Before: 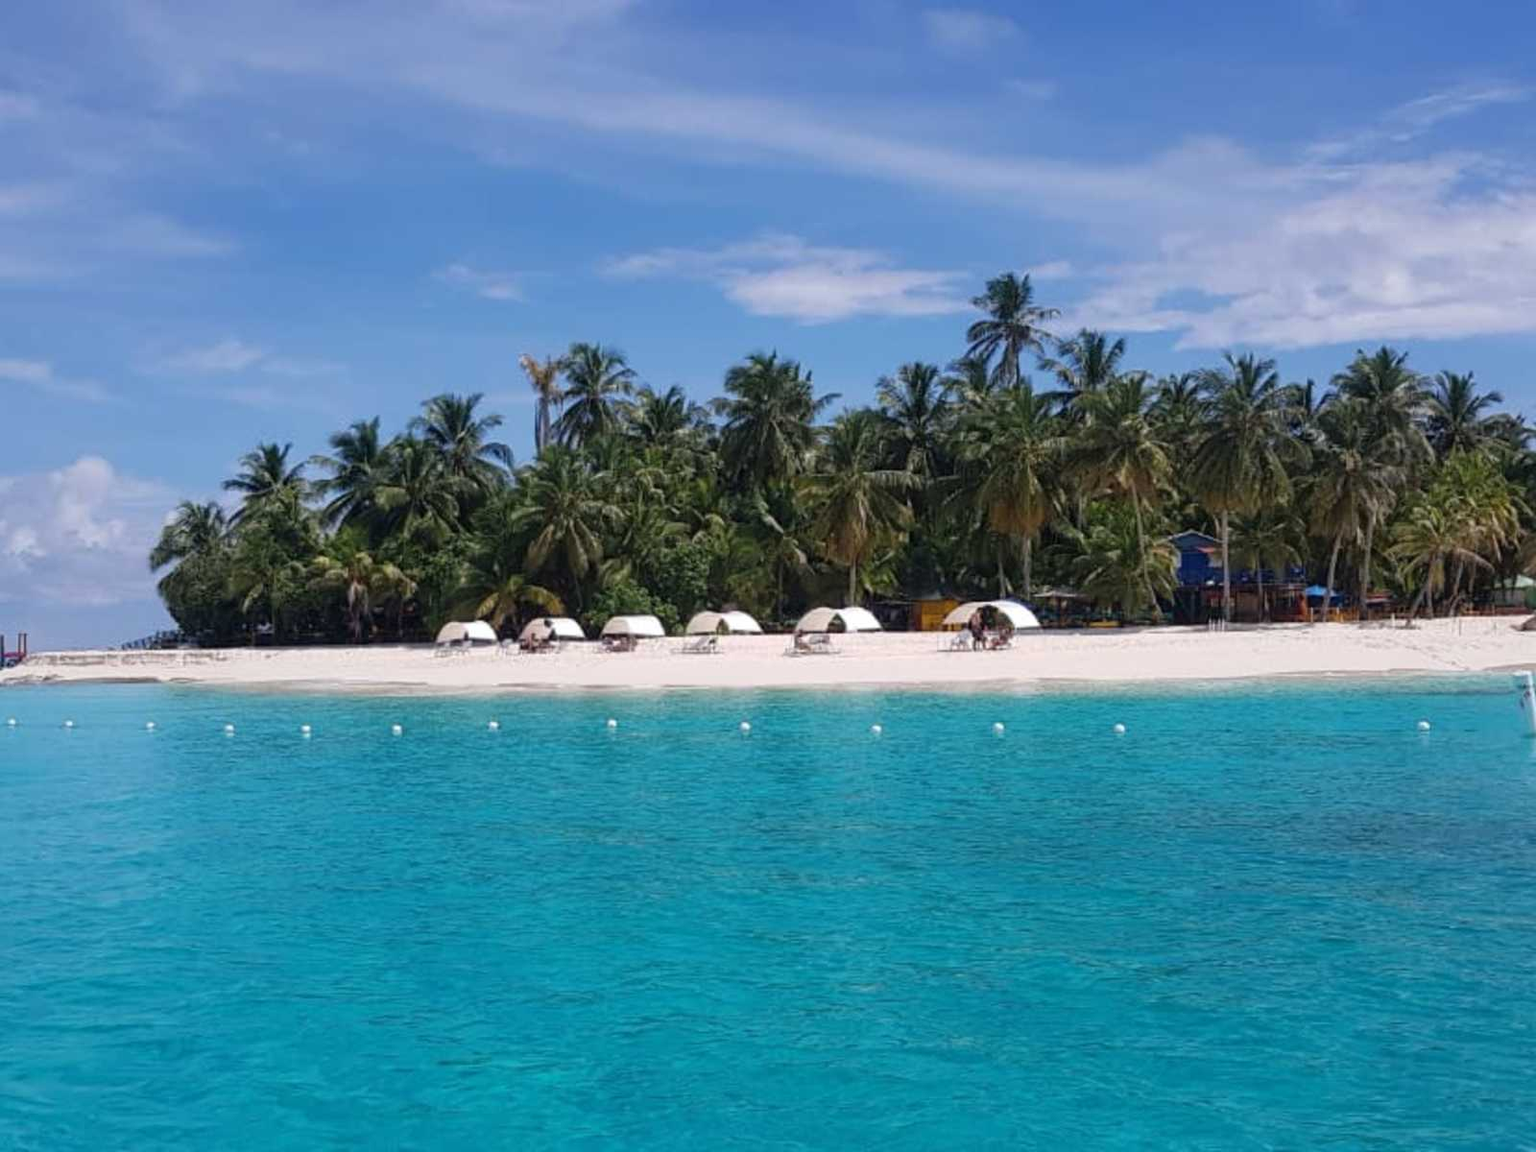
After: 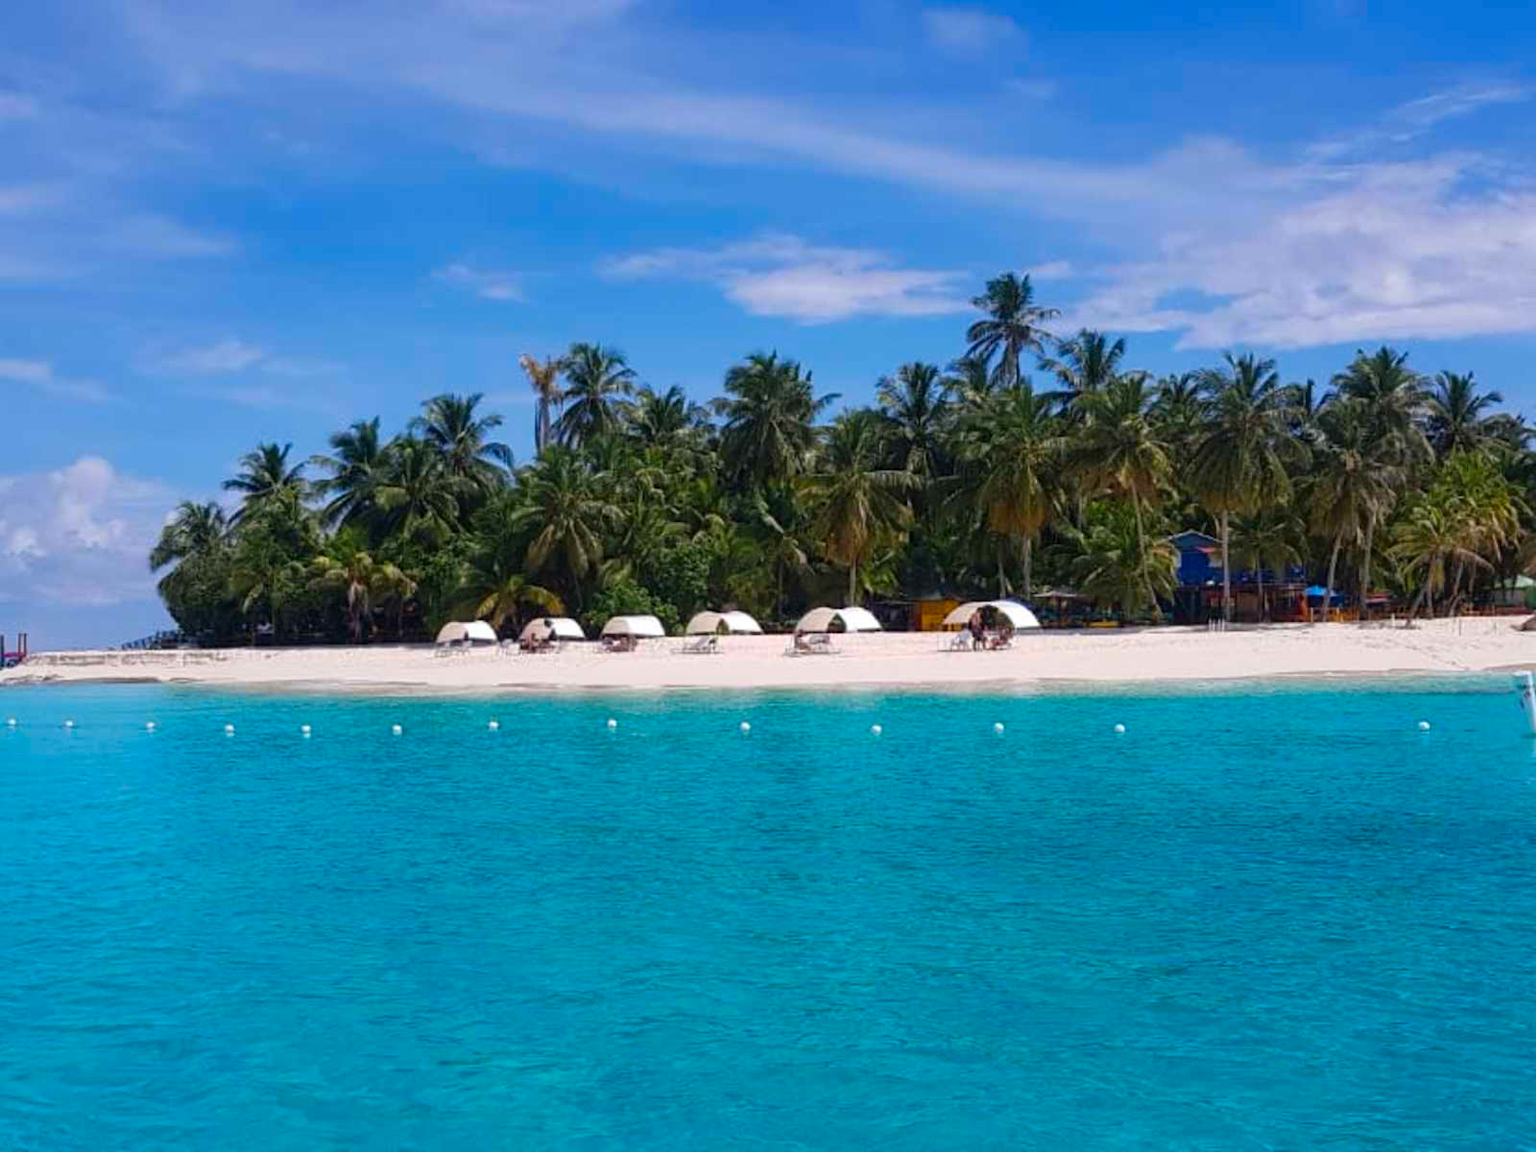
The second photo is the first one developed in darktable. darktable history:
contrast brightness saturation: brightness -0.025, saturation 0.355
